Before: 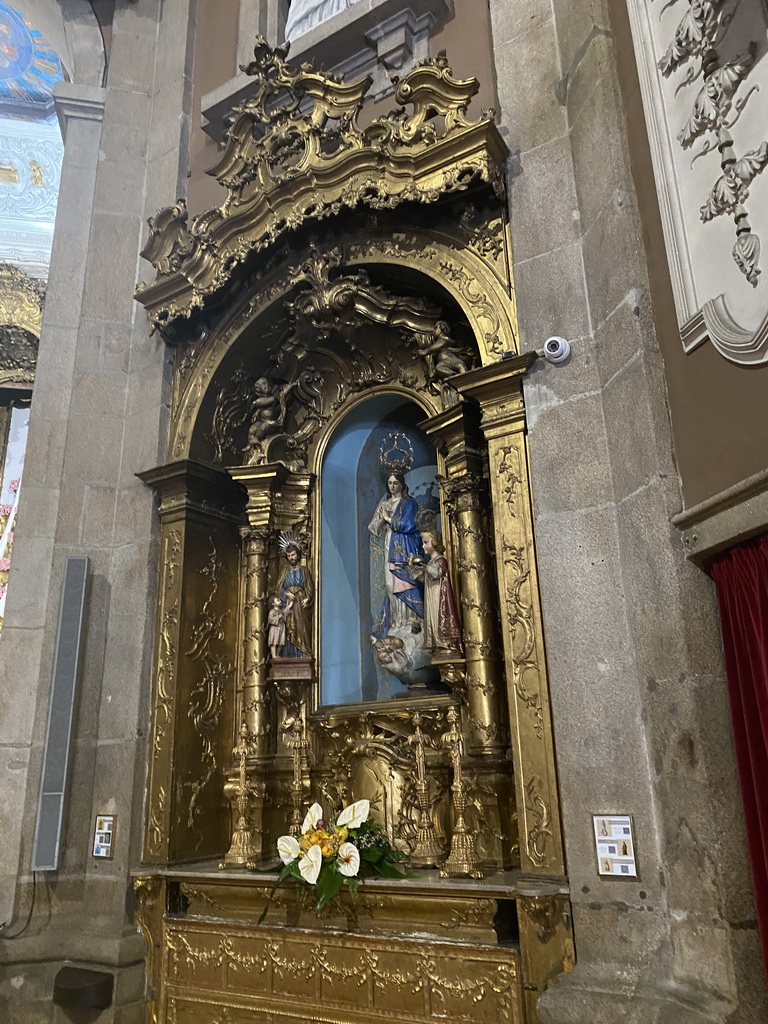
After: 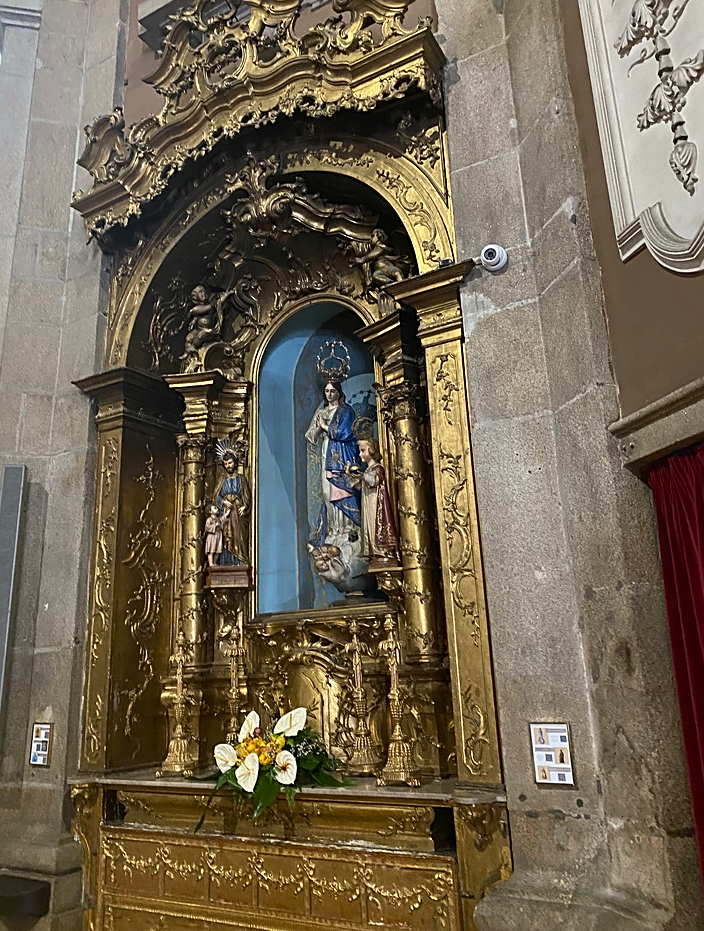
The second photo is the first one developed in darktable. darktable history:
contrast brightness saturation: contrast 0.102, brightness 0.025, saturation 0.022
crop and rotate: left 8.327%, top 9.021%
sharpen: on, module defaults
